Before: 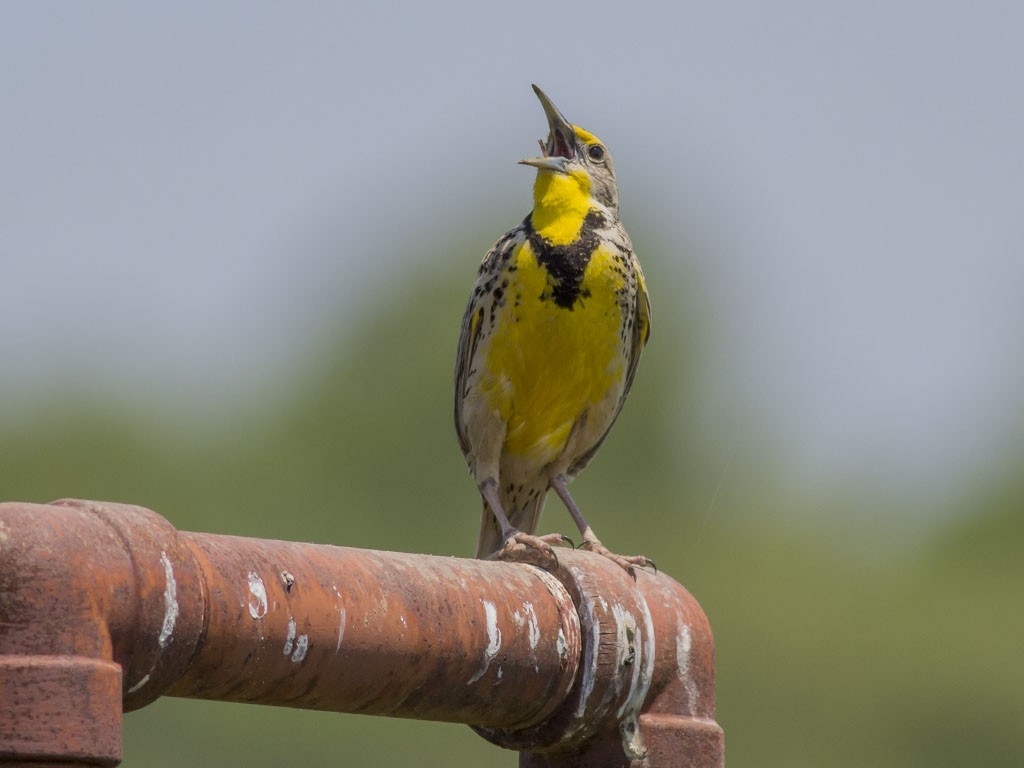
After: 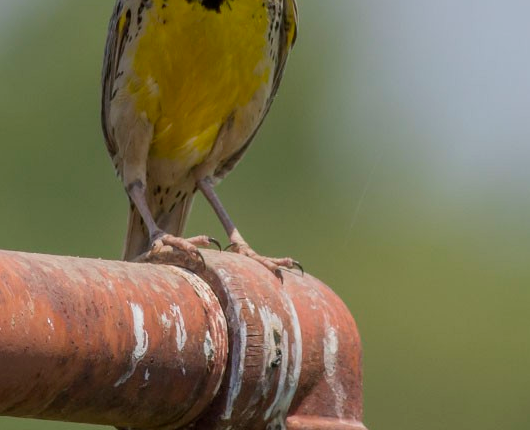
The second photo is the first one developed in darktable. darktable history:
crop: left 34.563%, top 38.82%, right 13.588%, bottom 5.149%
